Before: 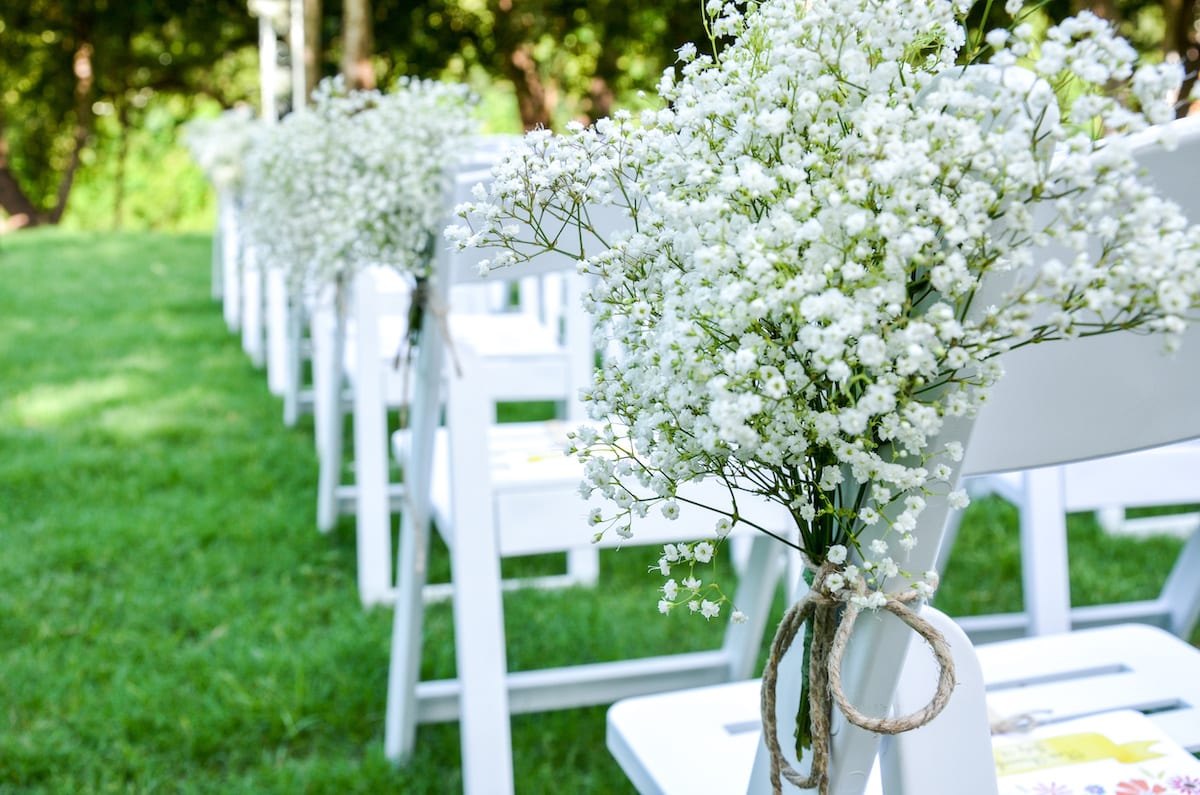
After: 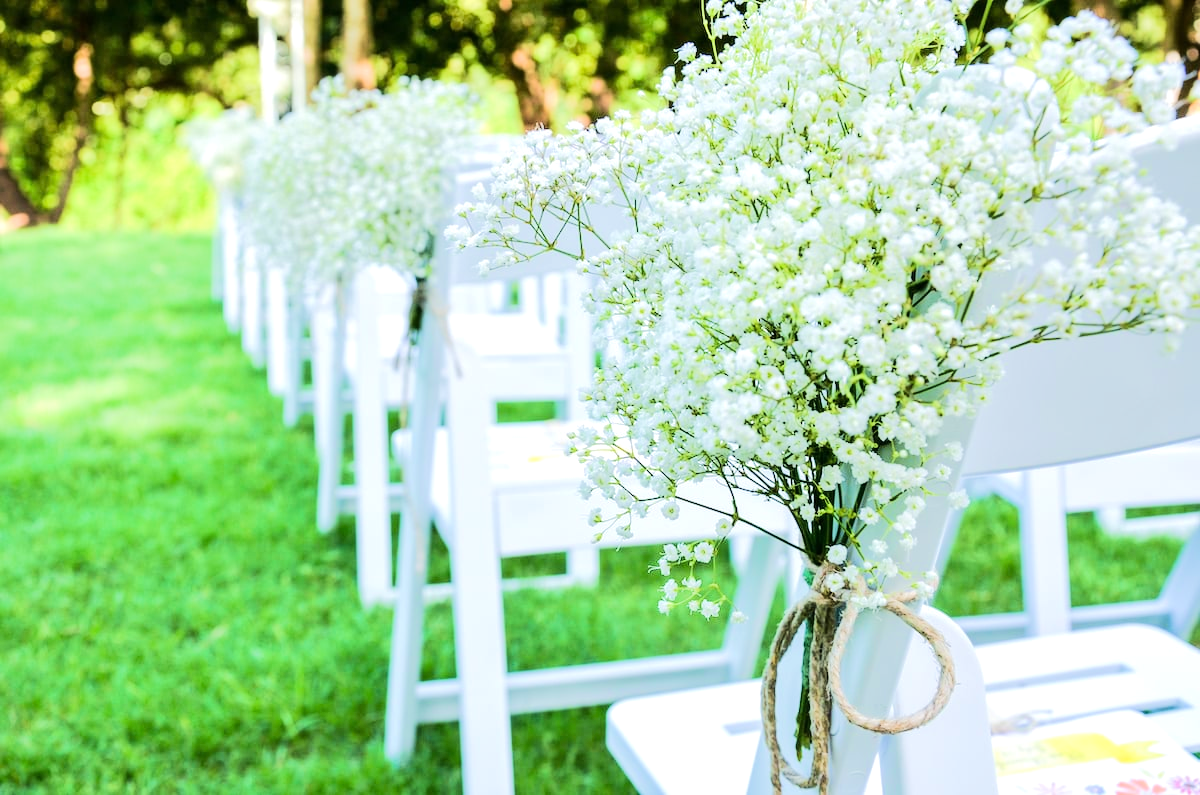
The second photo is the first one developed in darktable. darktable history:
velvia: on, module defaults
tone equalizer: -7 EV 0.149 EV, -6 EV 0.625 EV, -5 EV 1.12 EV, -4 EV 1.3 EV, -3 EV 1.17 EV, -2 EV 0.6 EV, -1 EV 0.152 EV, edges refinement/feathering 500, mask exposure compensation -1.57 EV, preserve details no
